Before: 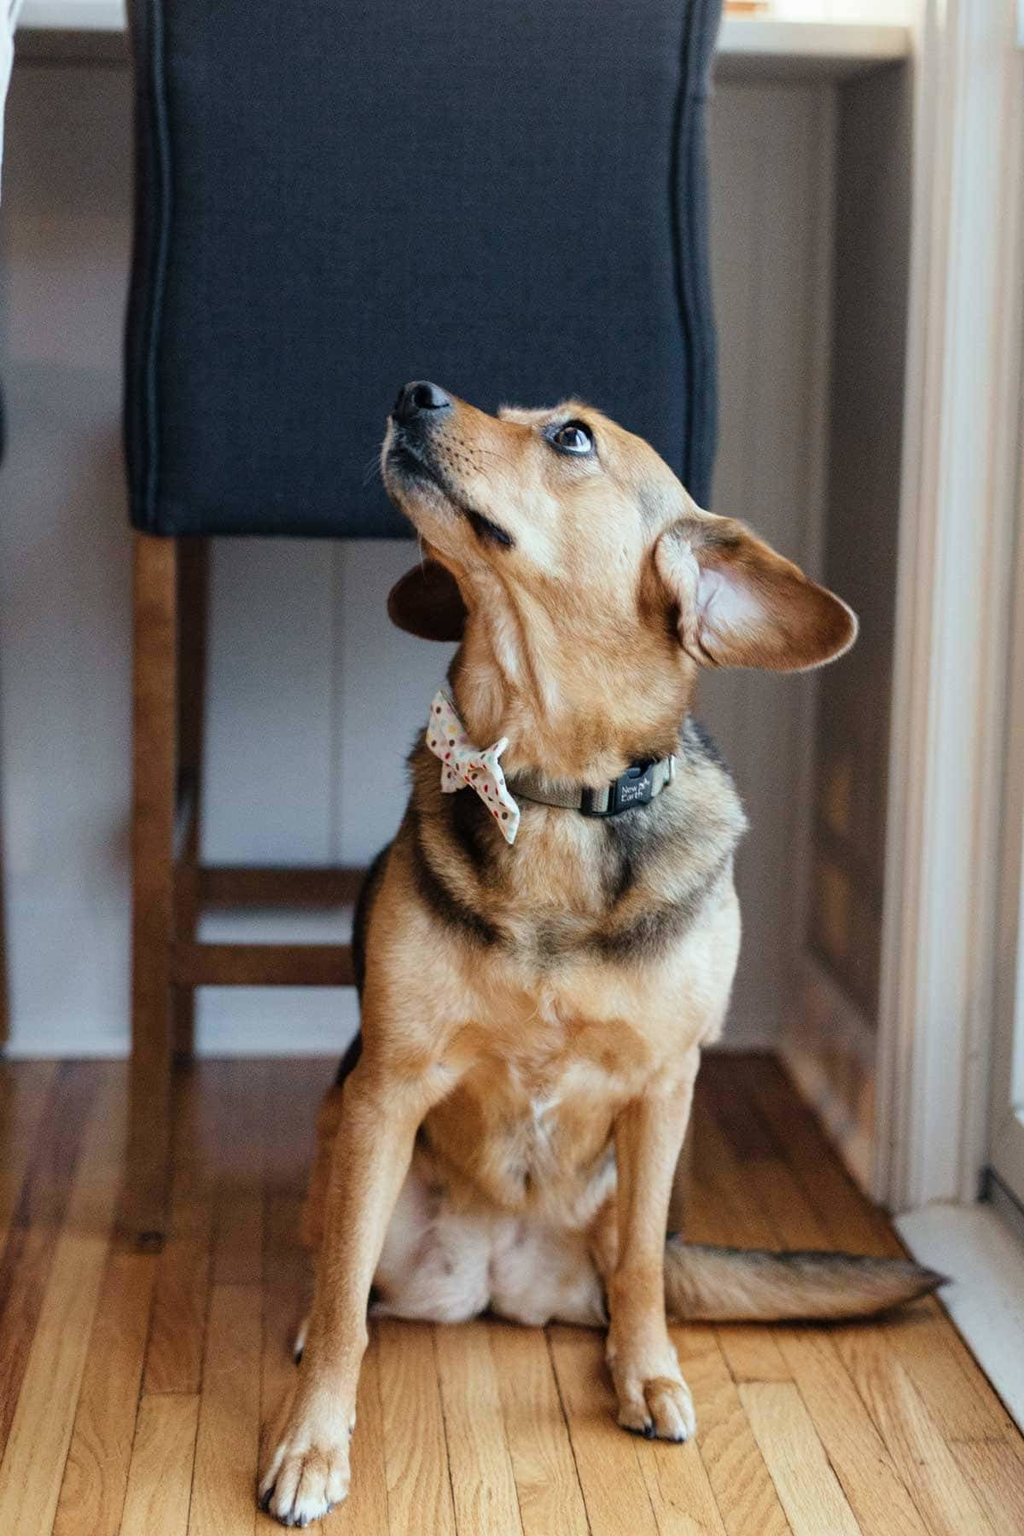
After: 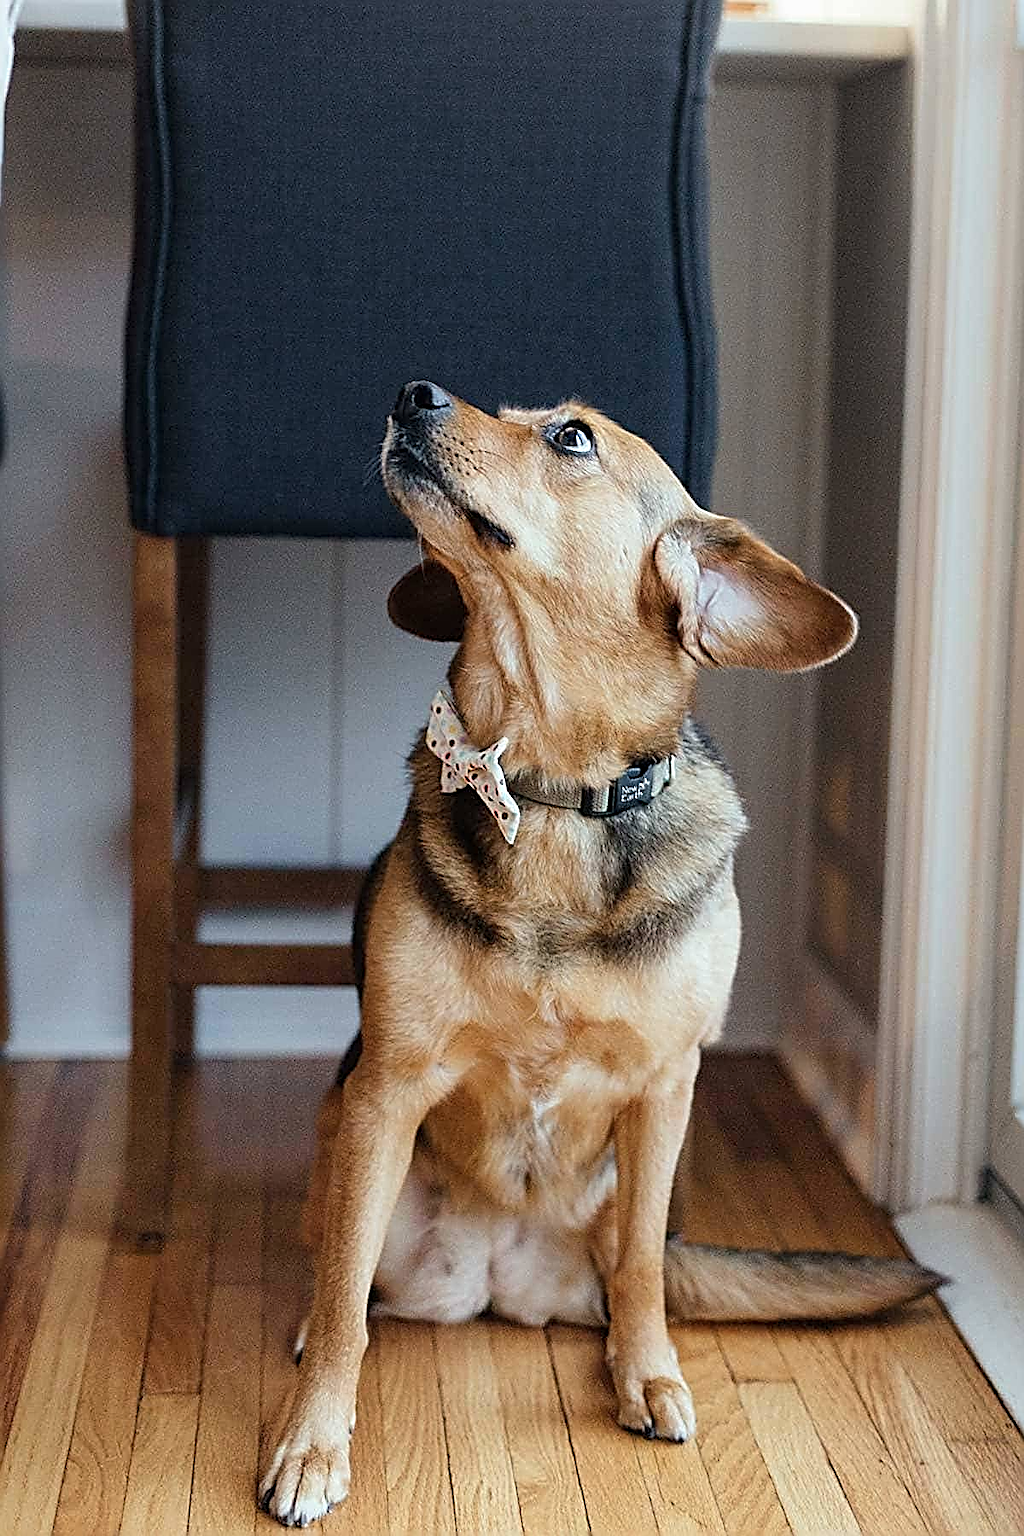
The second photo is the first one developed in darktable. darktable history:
sharpen: amount 1.866
